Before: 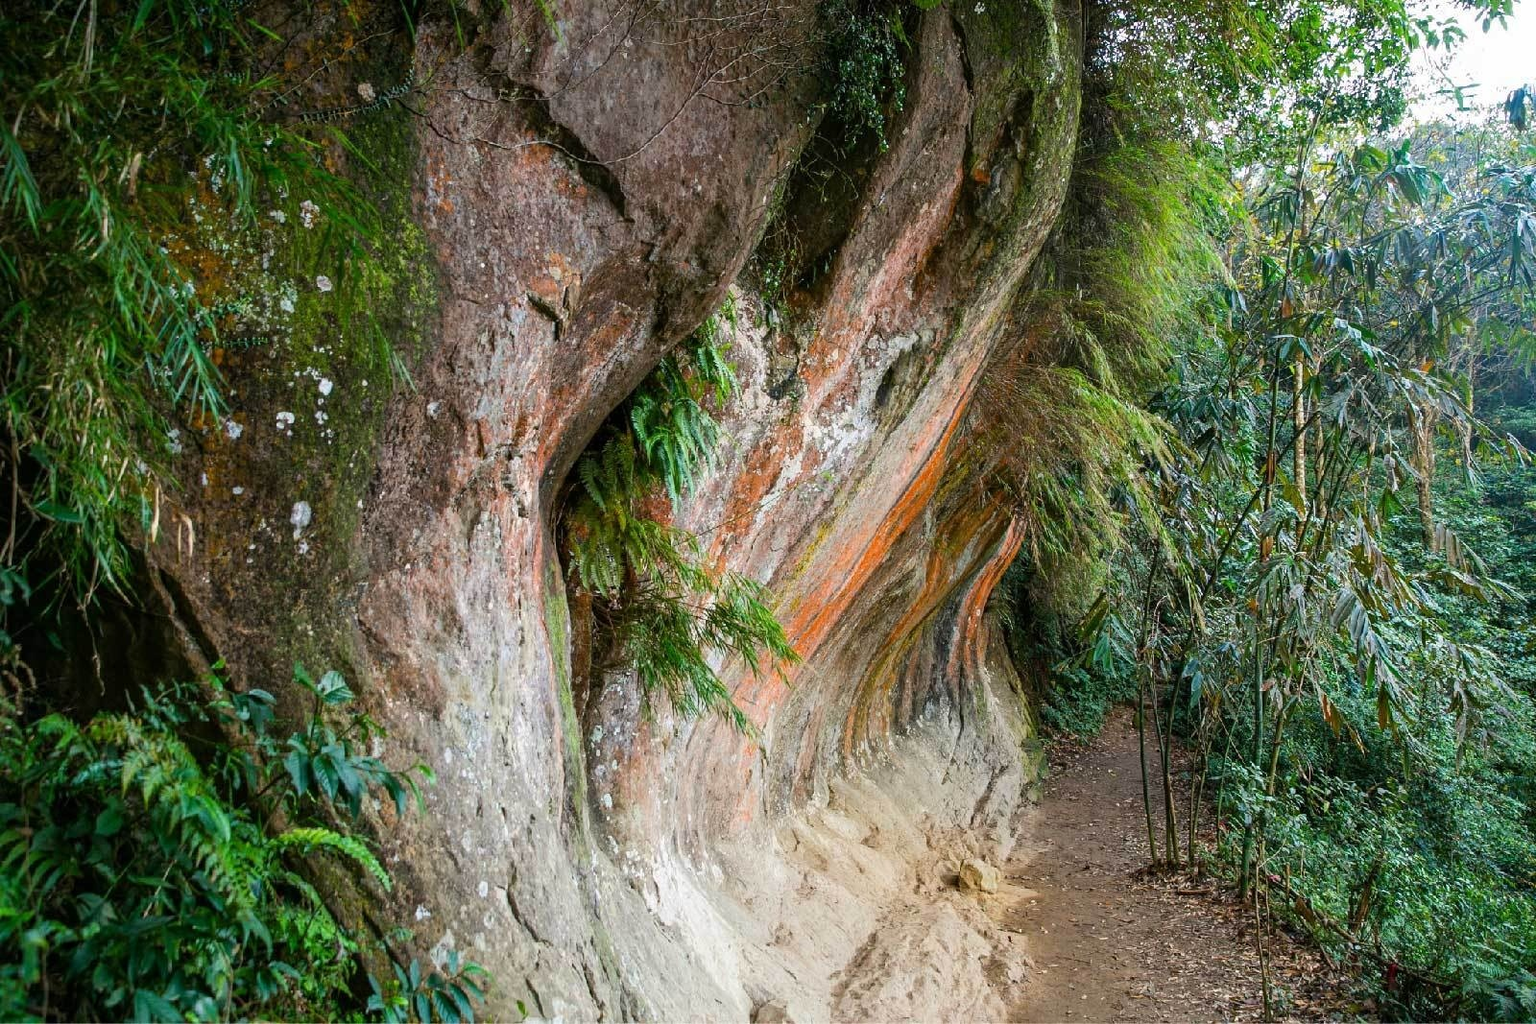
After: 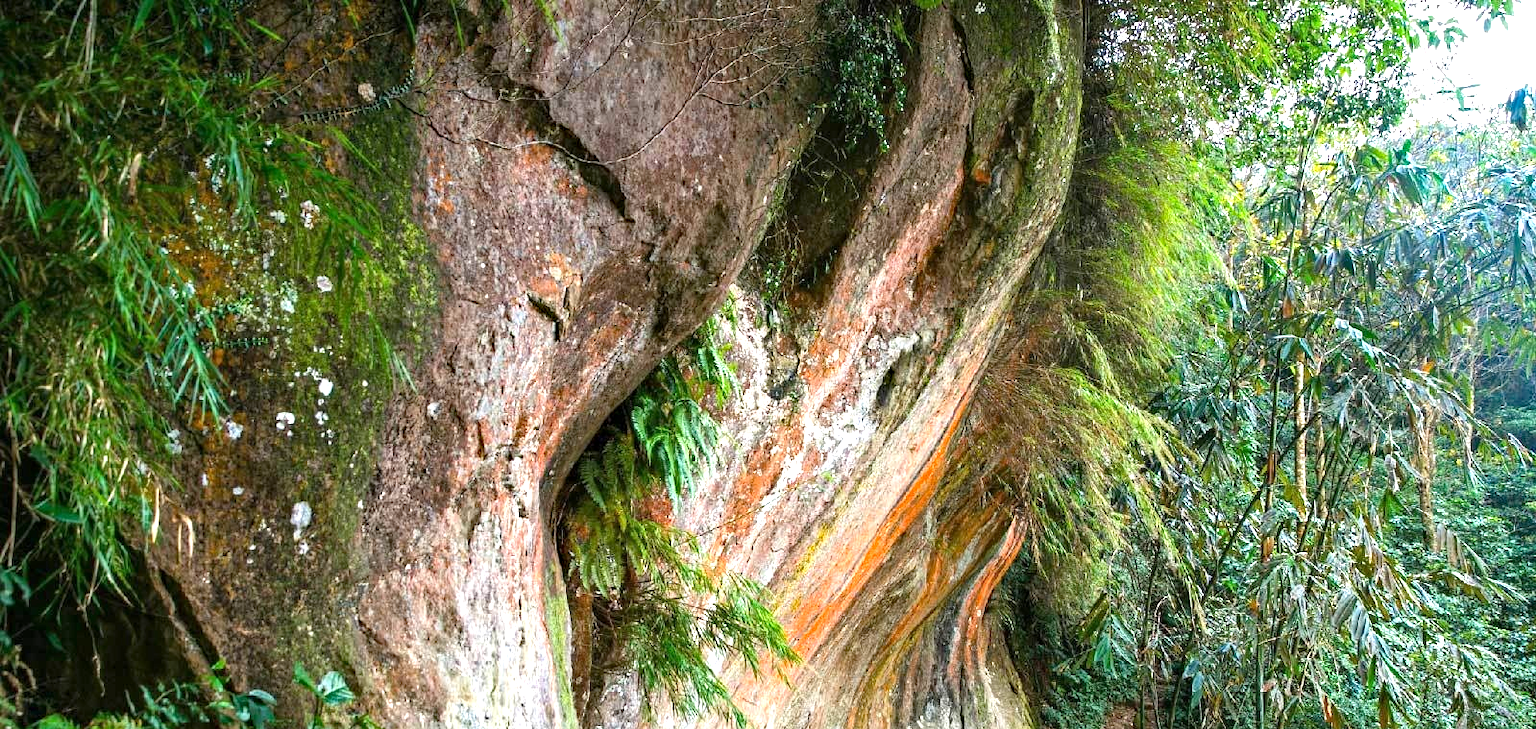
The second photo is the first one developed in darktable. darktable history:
crop: right 0%, bottom 28.774%
haze removal: strength 0.277, distance 0.247, compatibility mode true, adaptive false
exposure: exposure 0.94 EV, compensate highlight preservation false
